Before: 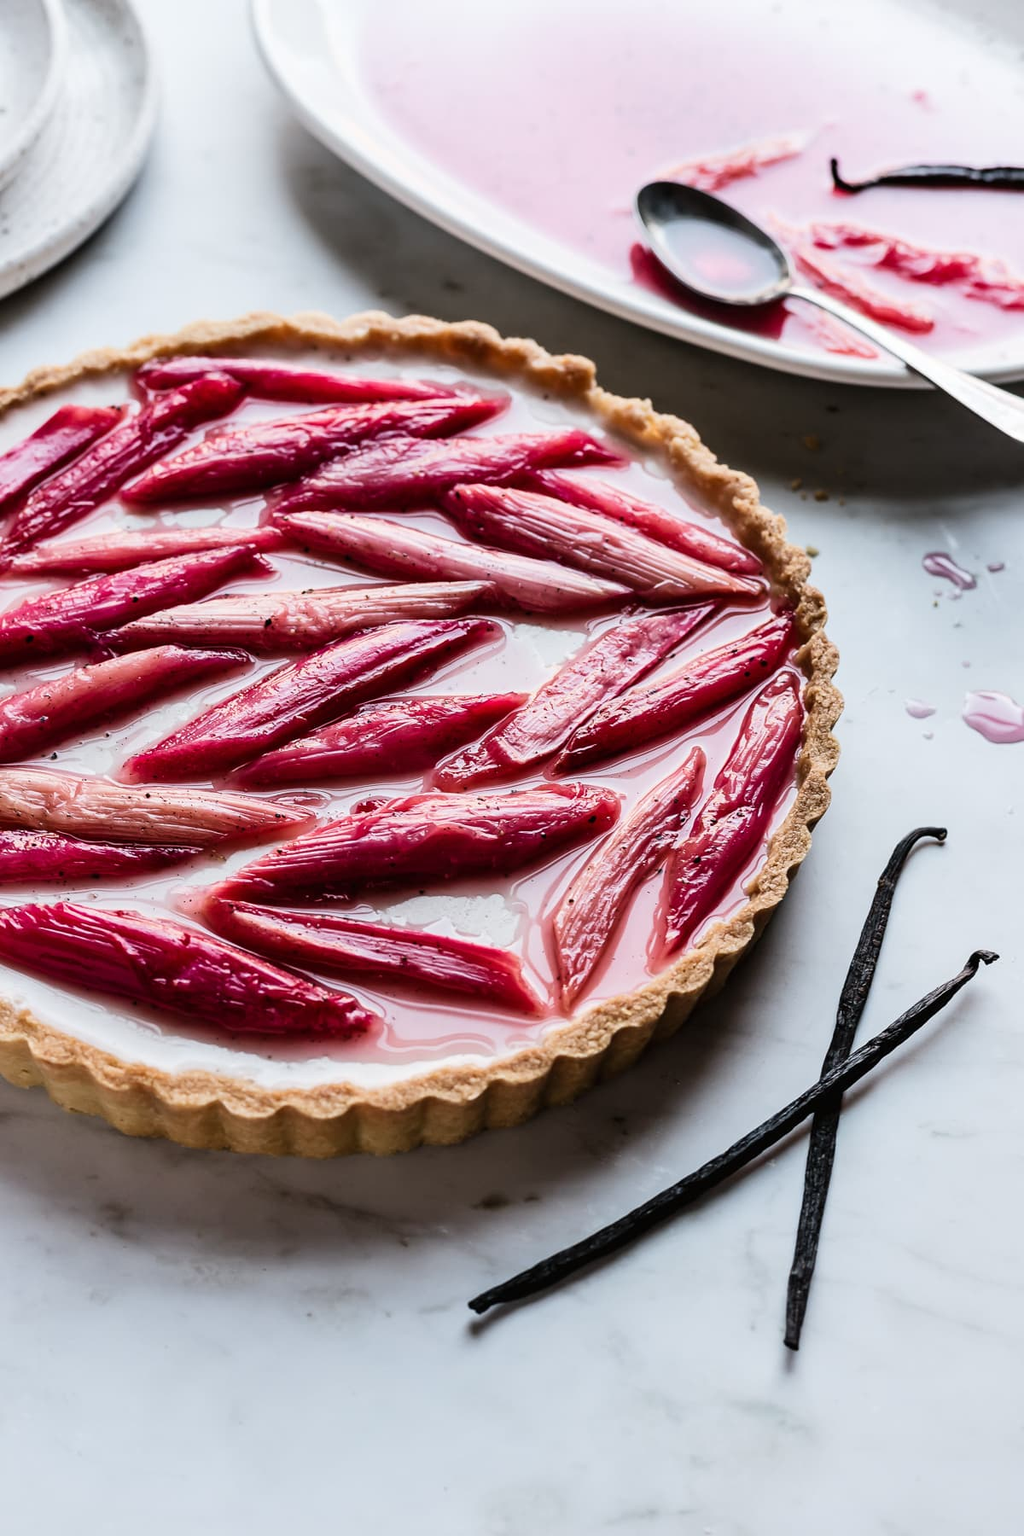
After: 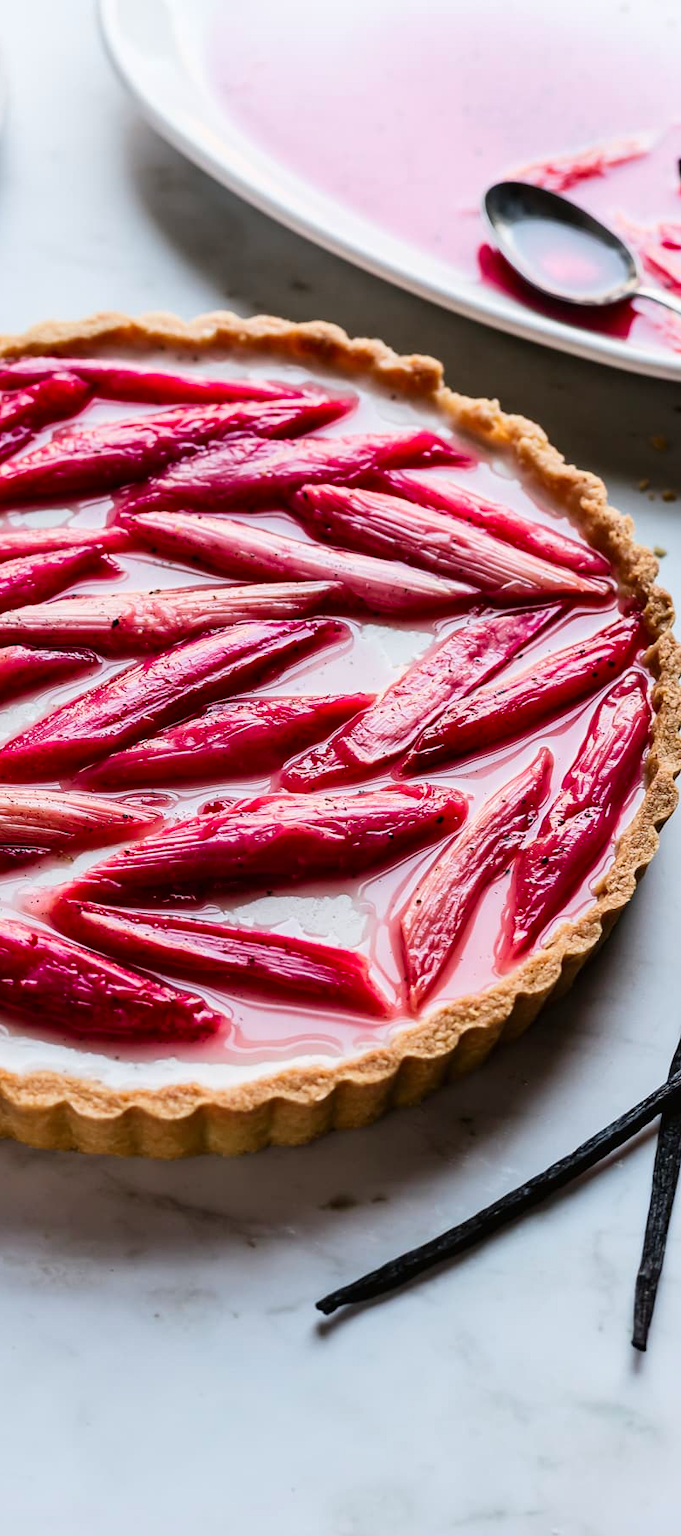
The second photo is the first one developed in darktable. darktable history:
base curve: preserve colors none
contrast equalizer: y [[0.5 ×6], [0.5 ×6], [0.5, 0.5, 0.501, 0.545, 0.707, 0.863], [0 ×6], [0 ×6]], mix -0.366
crop and rotate: left 14.97%, right 18.508%
color correction: highlights b* 0.046, saturation 1.34
